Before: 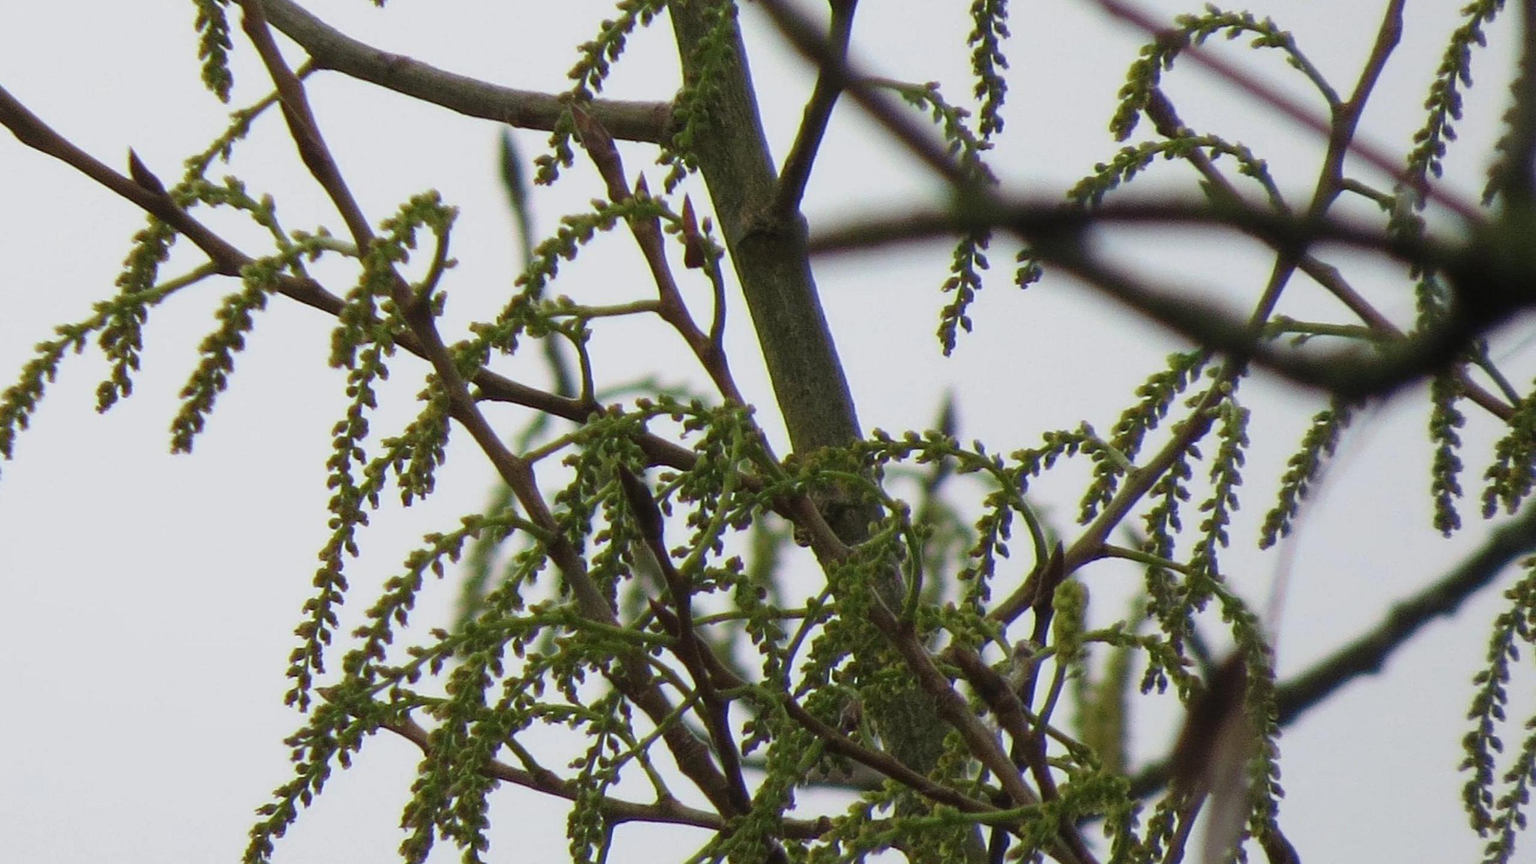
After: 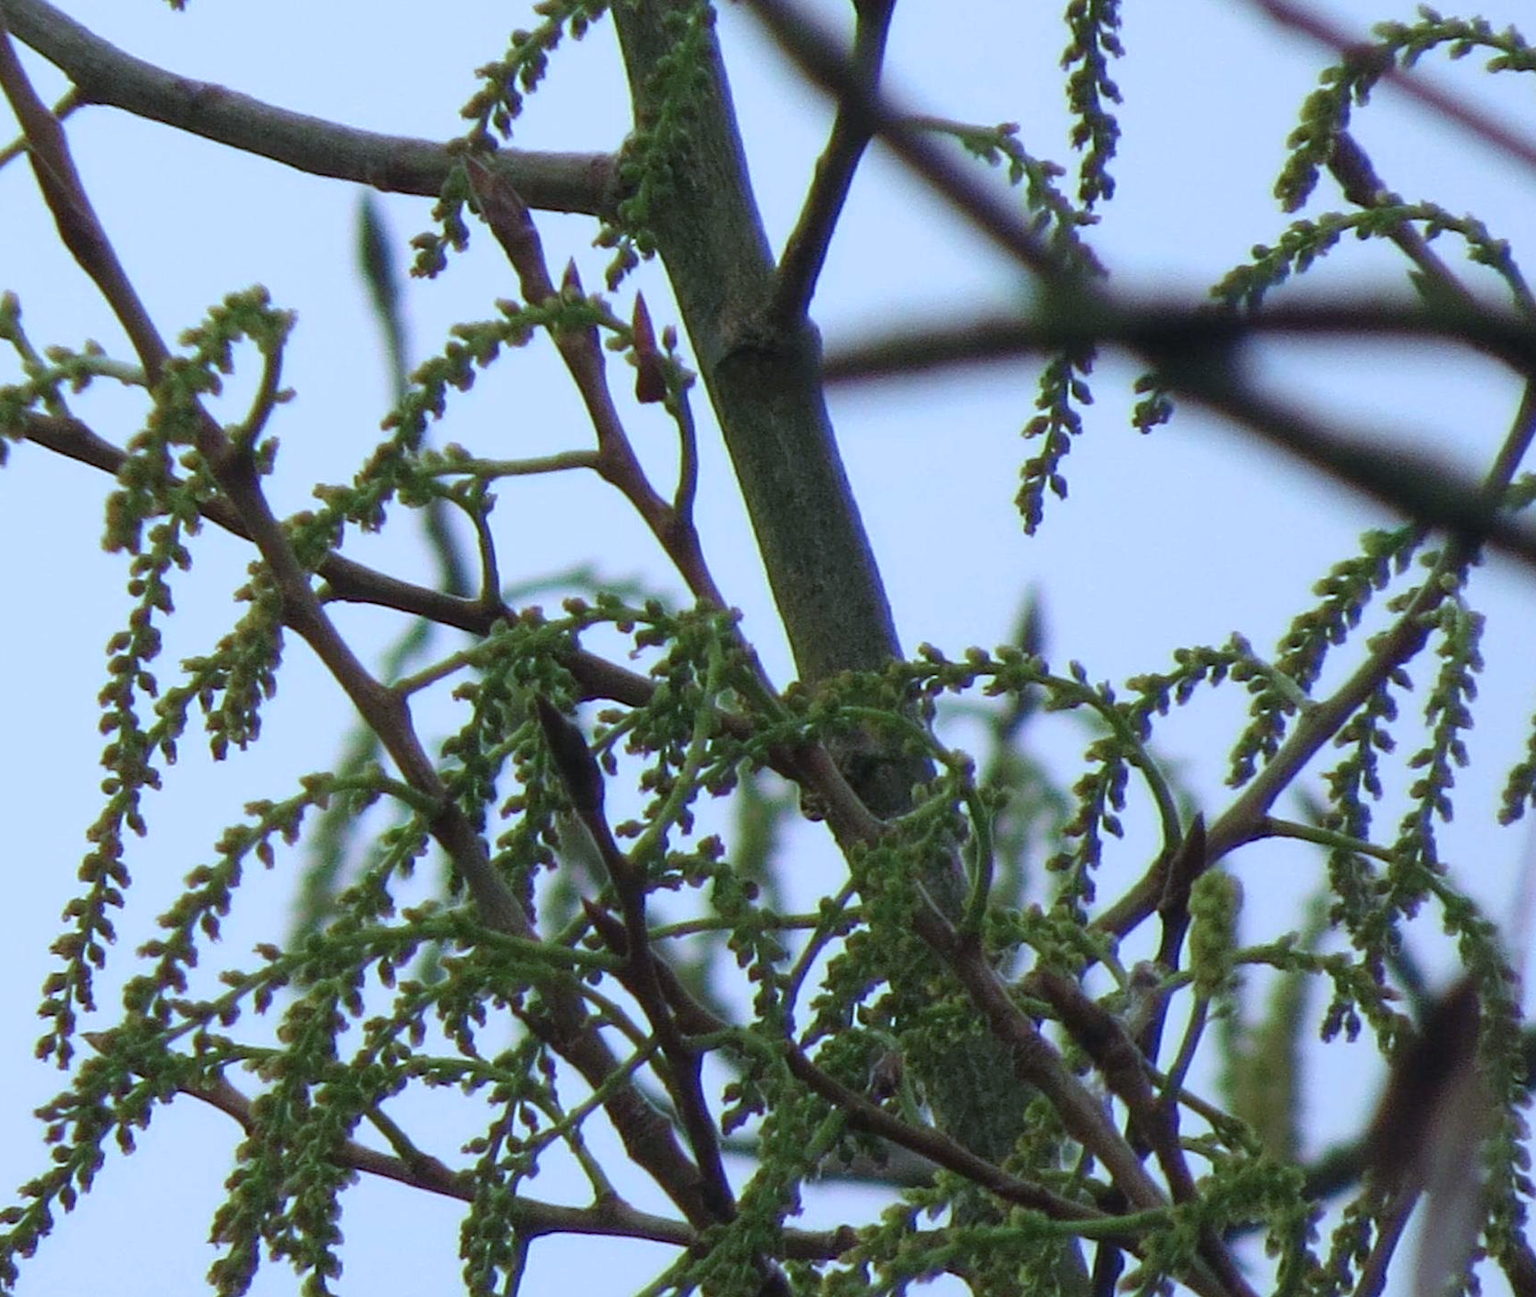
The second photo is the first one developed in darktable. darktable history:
crop: left 16.996%, right 16.384%
color calibration: illuminant custom, x 0.39, y 0.392, temperature 3875.67 K
